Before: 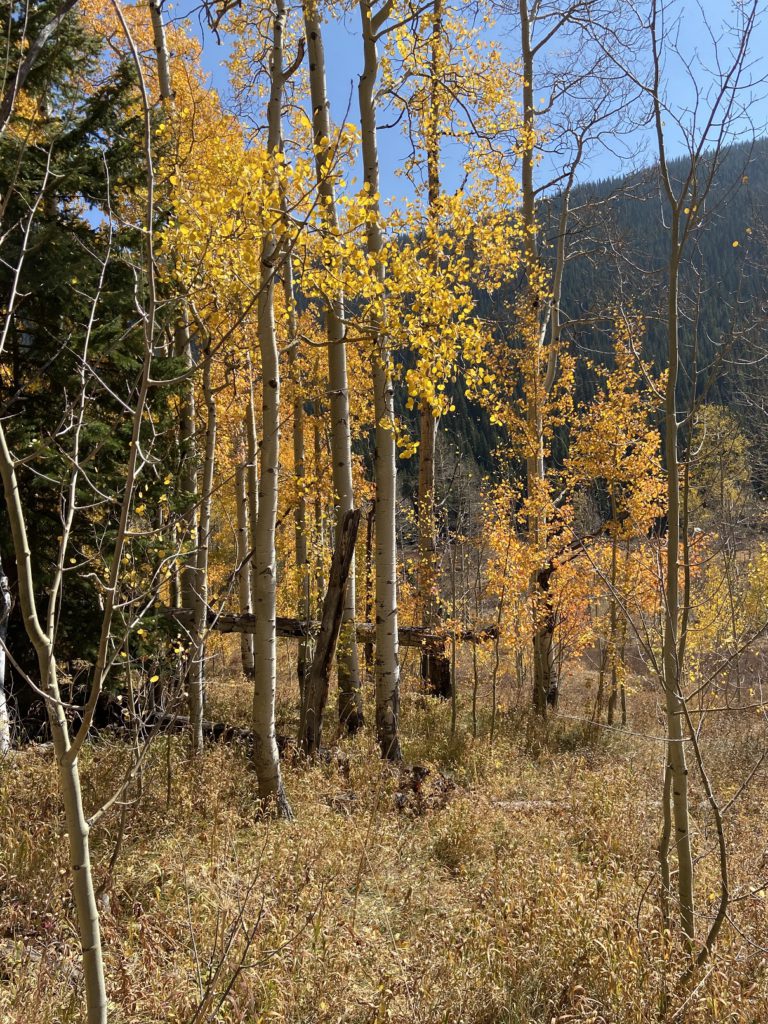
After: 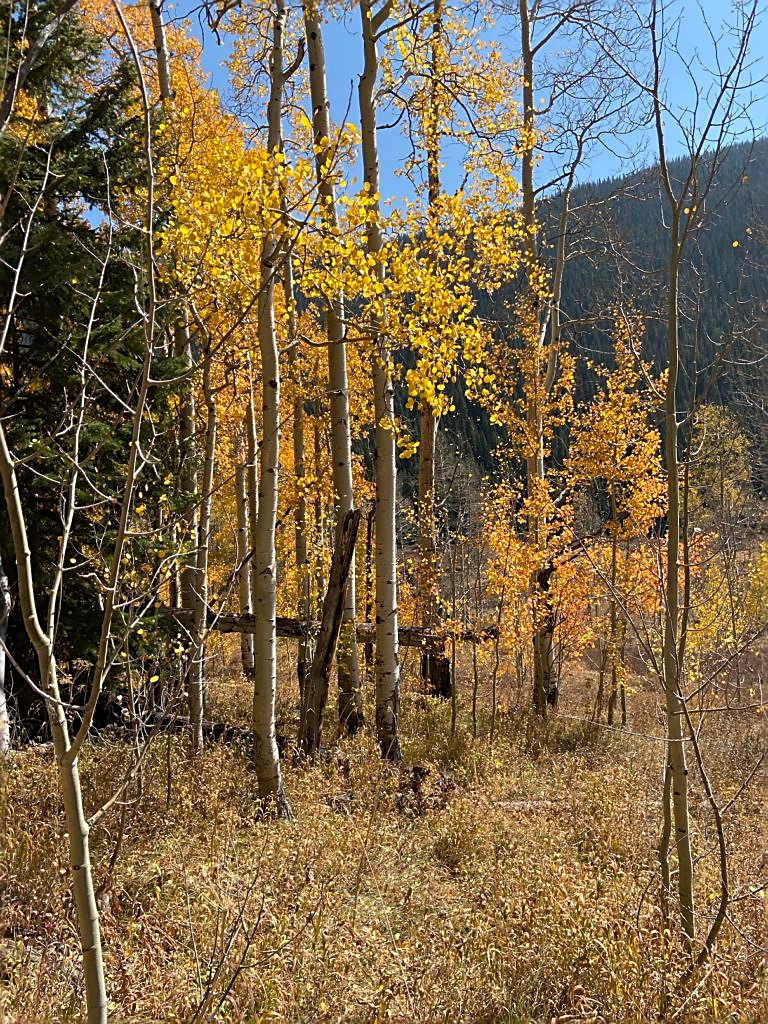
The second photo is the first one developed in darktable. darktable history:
sharpen: amount 0.557
